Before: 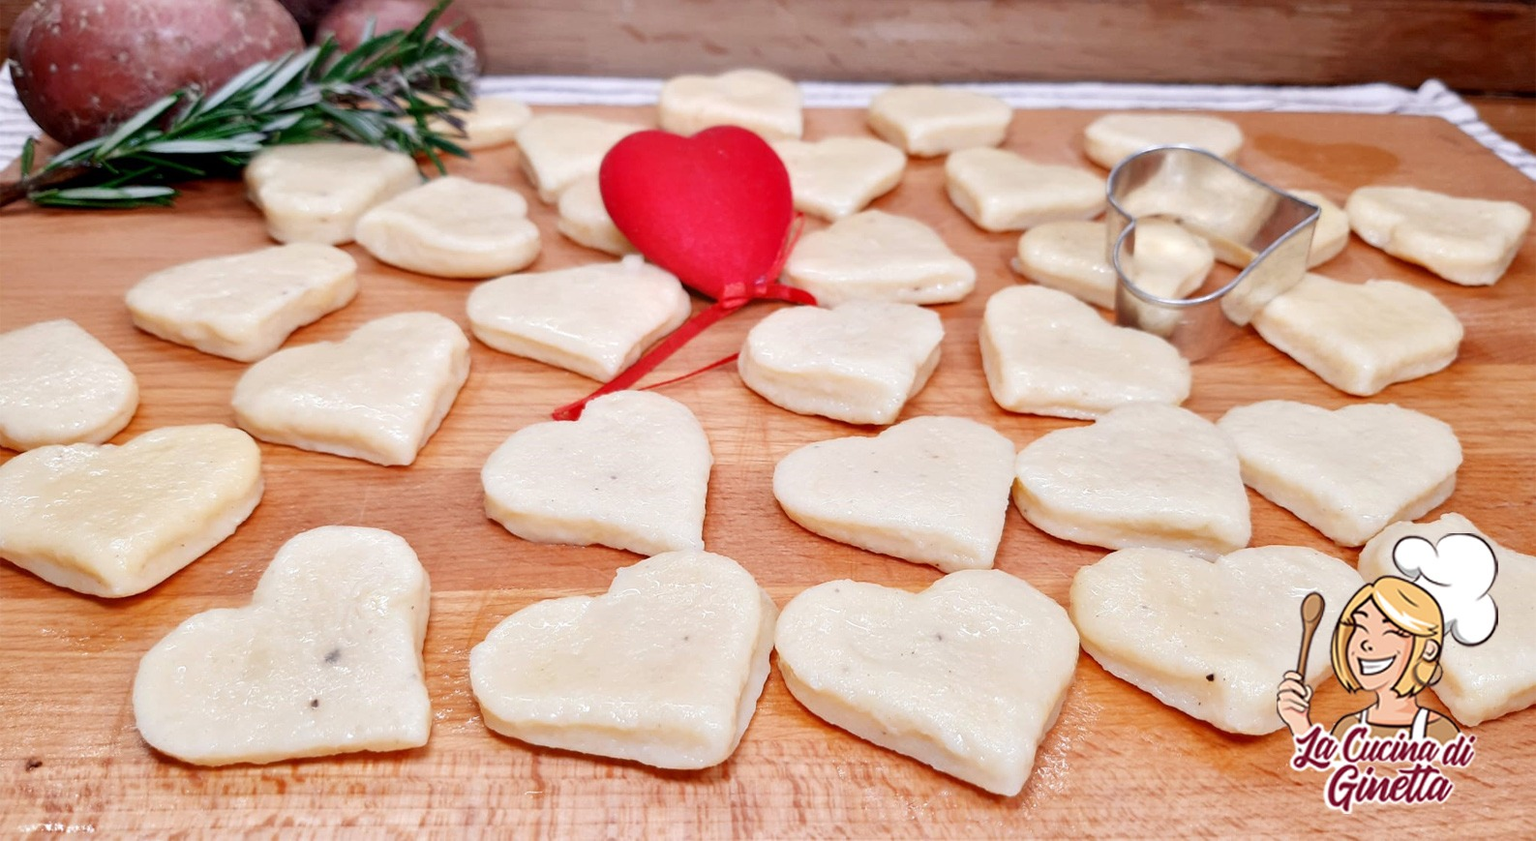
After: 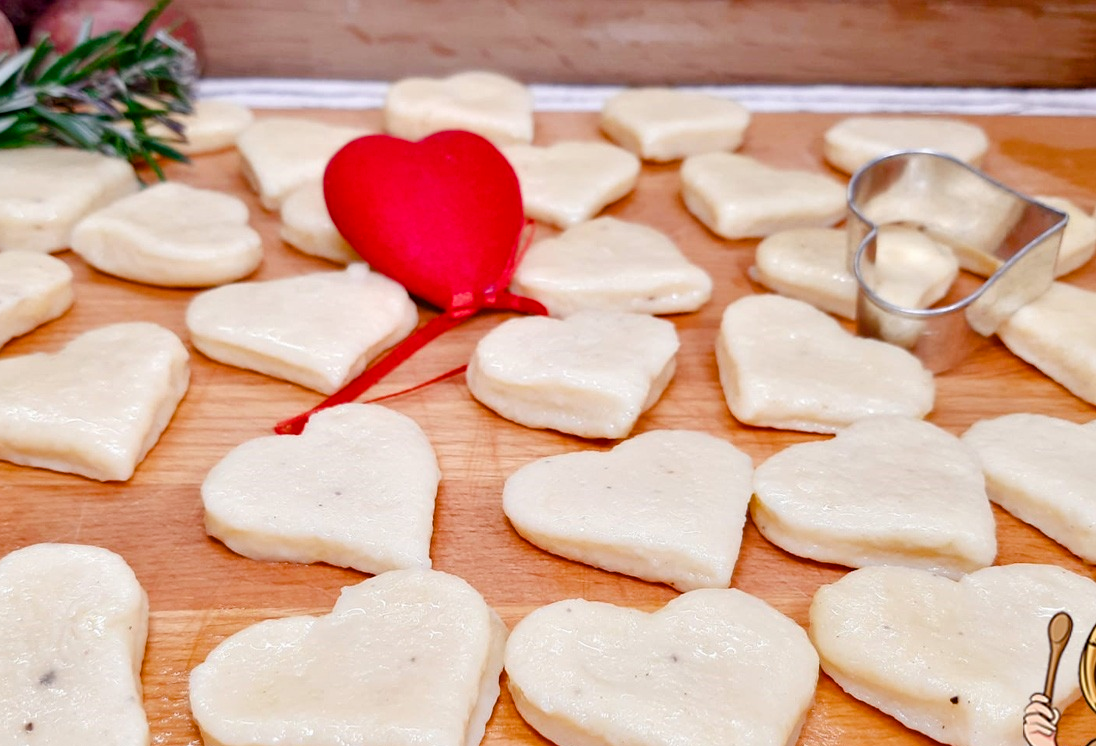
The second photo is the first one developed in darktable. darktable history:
crop: left 18.671%, right 12.235%, bottom 14.07%
color balance rgb: perceptual saturation grading › global saturation 20%, perceptual saturation grading › highlights -25.691%, perceptual saturation grading › shadows 50.13%, global vibrance 14.41%
contrast brightness saturation: saturation -0.046
